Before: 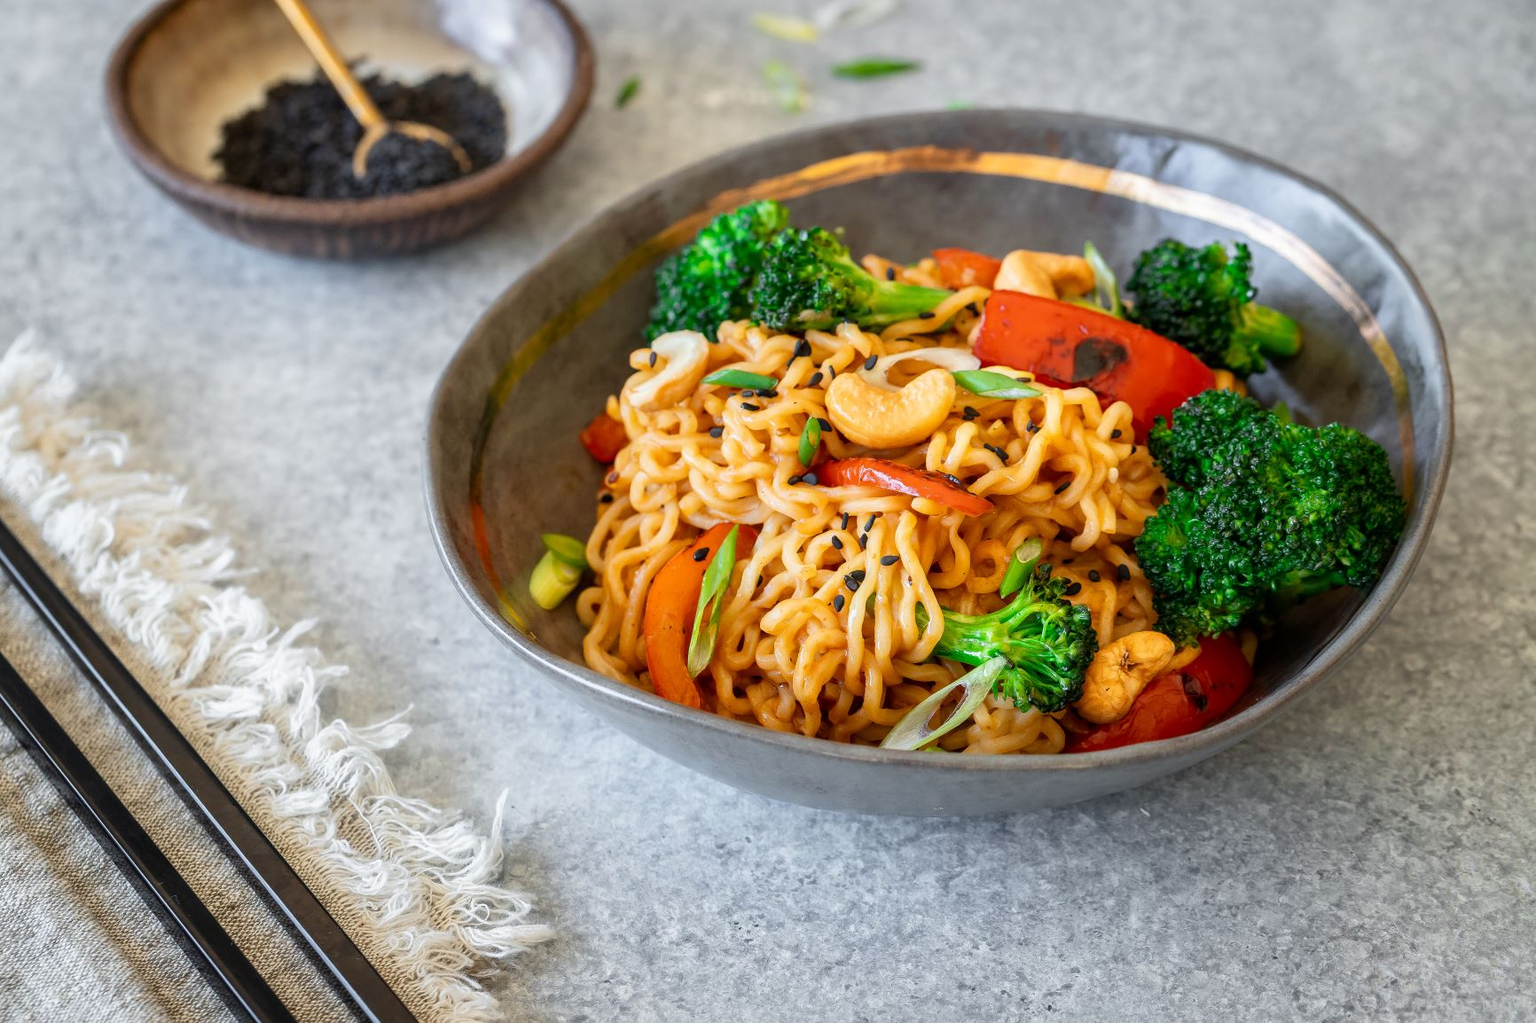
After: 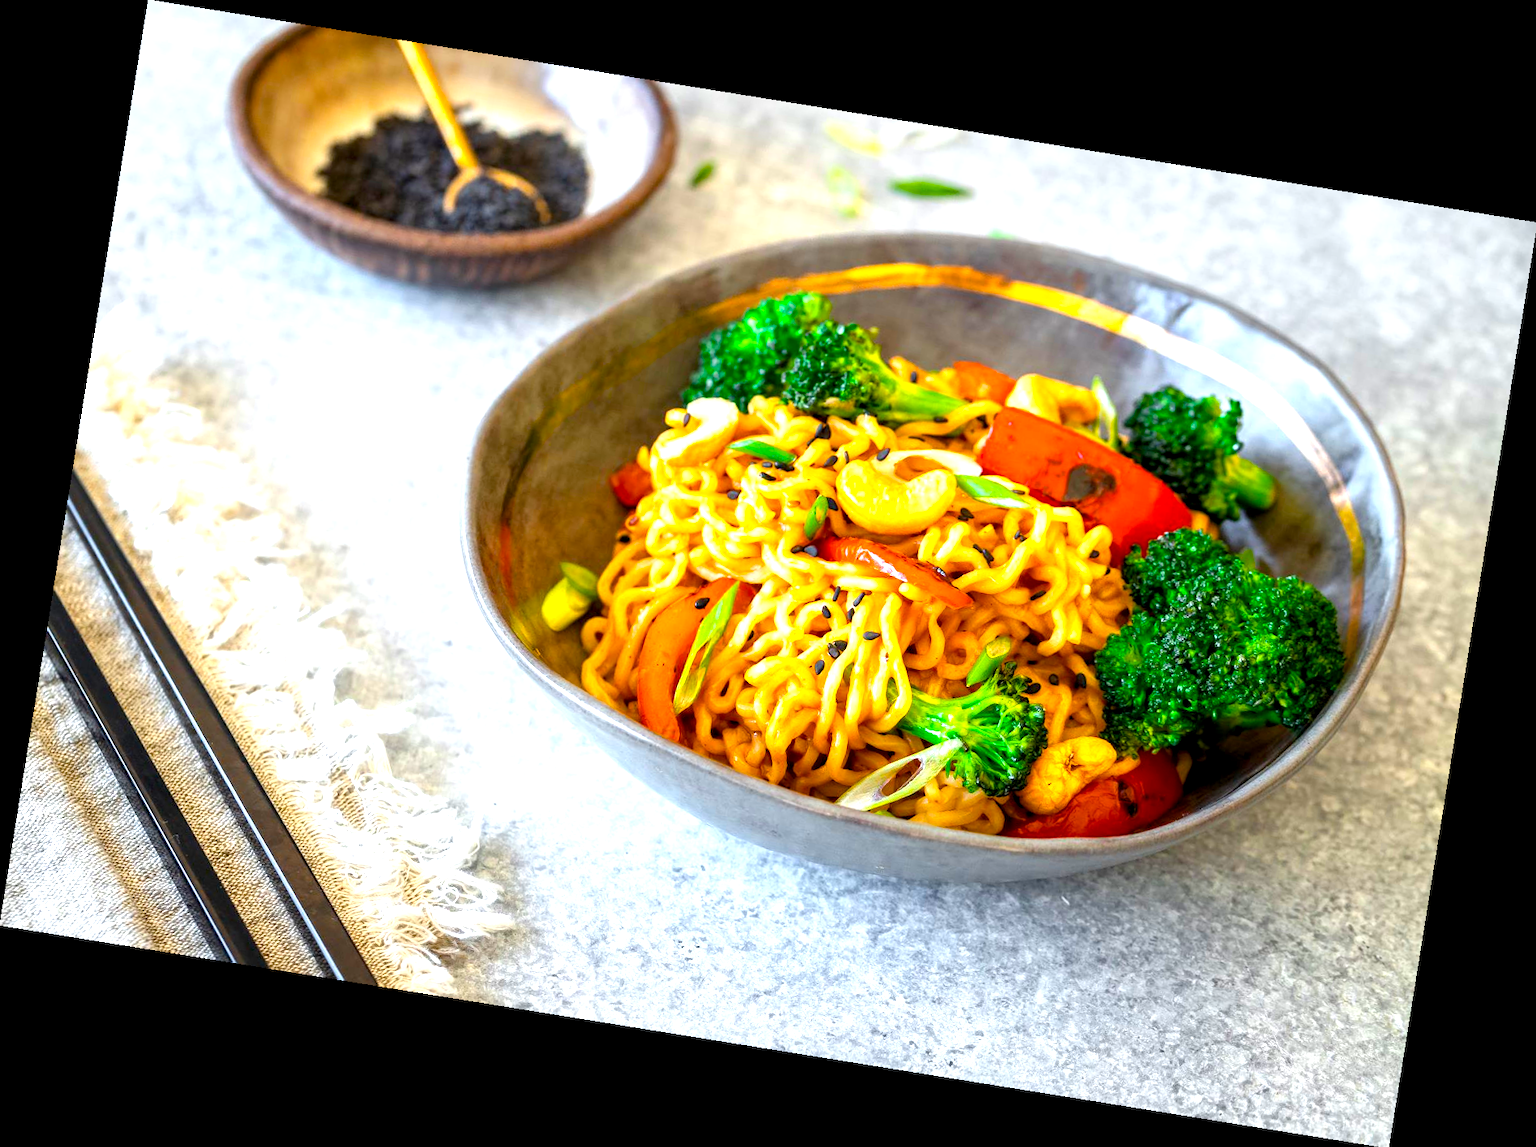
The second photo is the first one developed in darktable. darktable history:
rotate and perspective: rotation 9.12°, automatic cropping off
exposure: black level correction 0.001, exposure 1 EV, compensate highlight preservation false
local contrast: highlights 100%, shadows 100%, detail 120%, midtone range 0.2
color balance rgb: linear chroma grading › global chroma 15%, perceptual saturation grading › global saturation 30%
